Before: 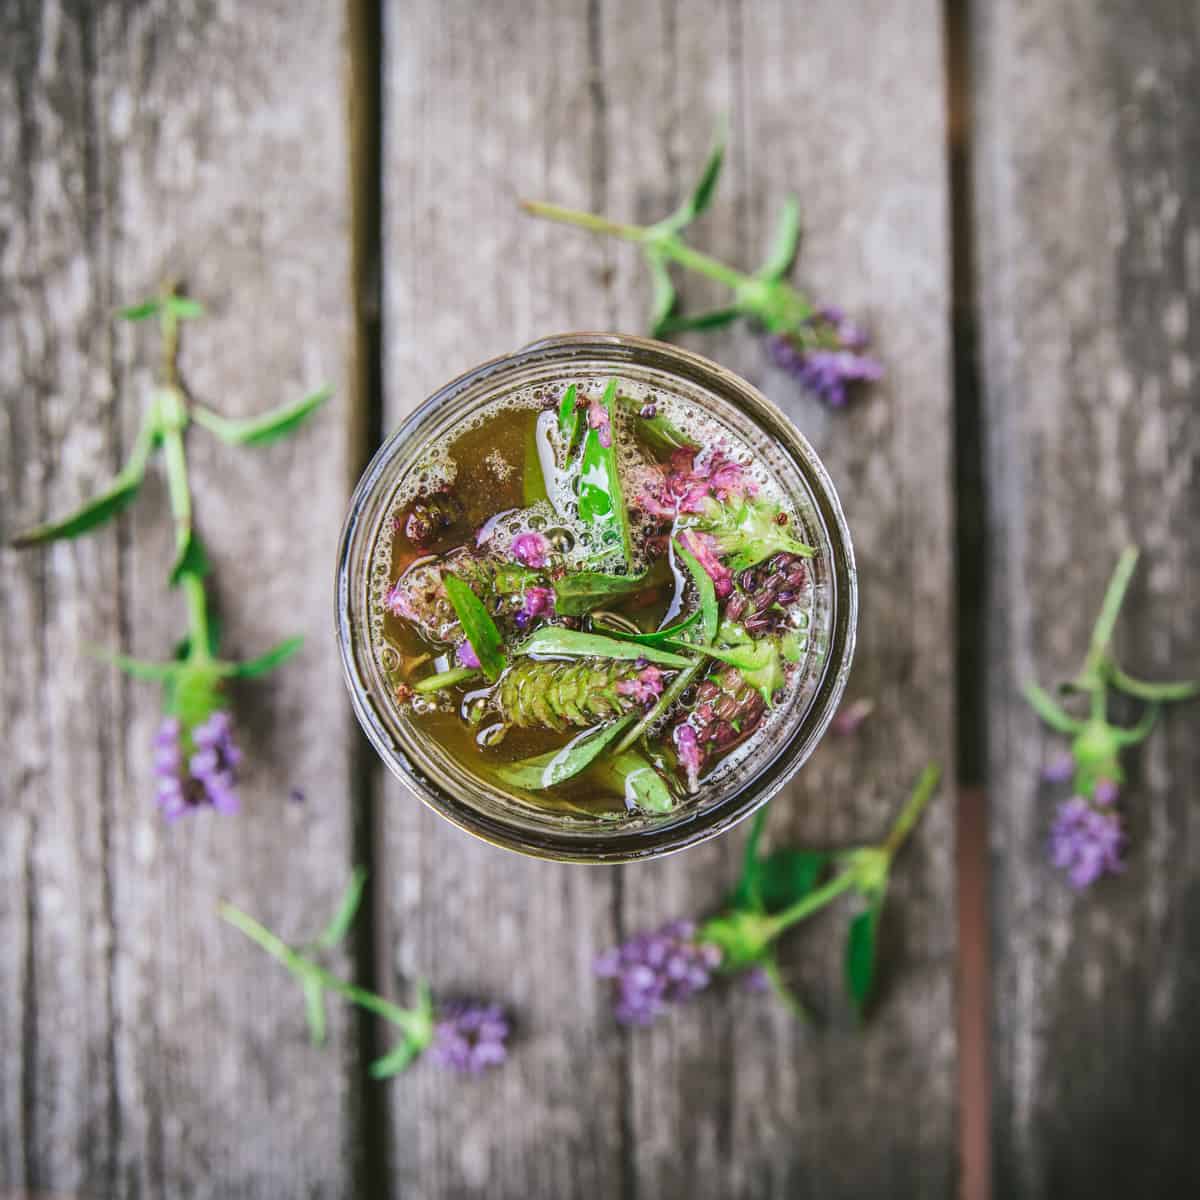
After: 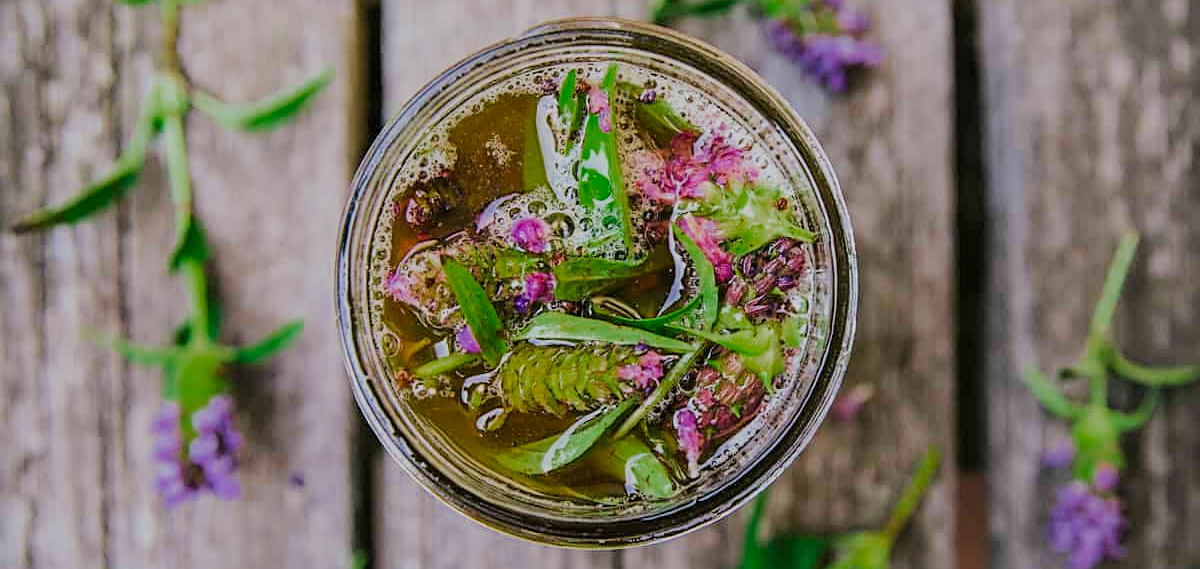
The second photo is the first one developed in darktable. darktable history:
sharpen: amount 0.498
filmic rgb: black relative exposure -7.08 EV, white relative exposure 5.35 EV, threshold 5.98 EV, hardness 3.03, iterations of high-quality reconstruction 0, enable highlight reconstruction true
velvia: on, module defaults
color balance rgb: perceptual saturation grading › global saturation 25.775%
crop and rotate: top 26.26%, bottom 26.273%
color zones: curves: ch0 [(0, 0.425) (0.143, 0.422) (0.286, 0.42) (0.429, 0.419) (0.571, 0.419) (0.714, 0.42) (0.857, 0.422) (1, 0.425)]
